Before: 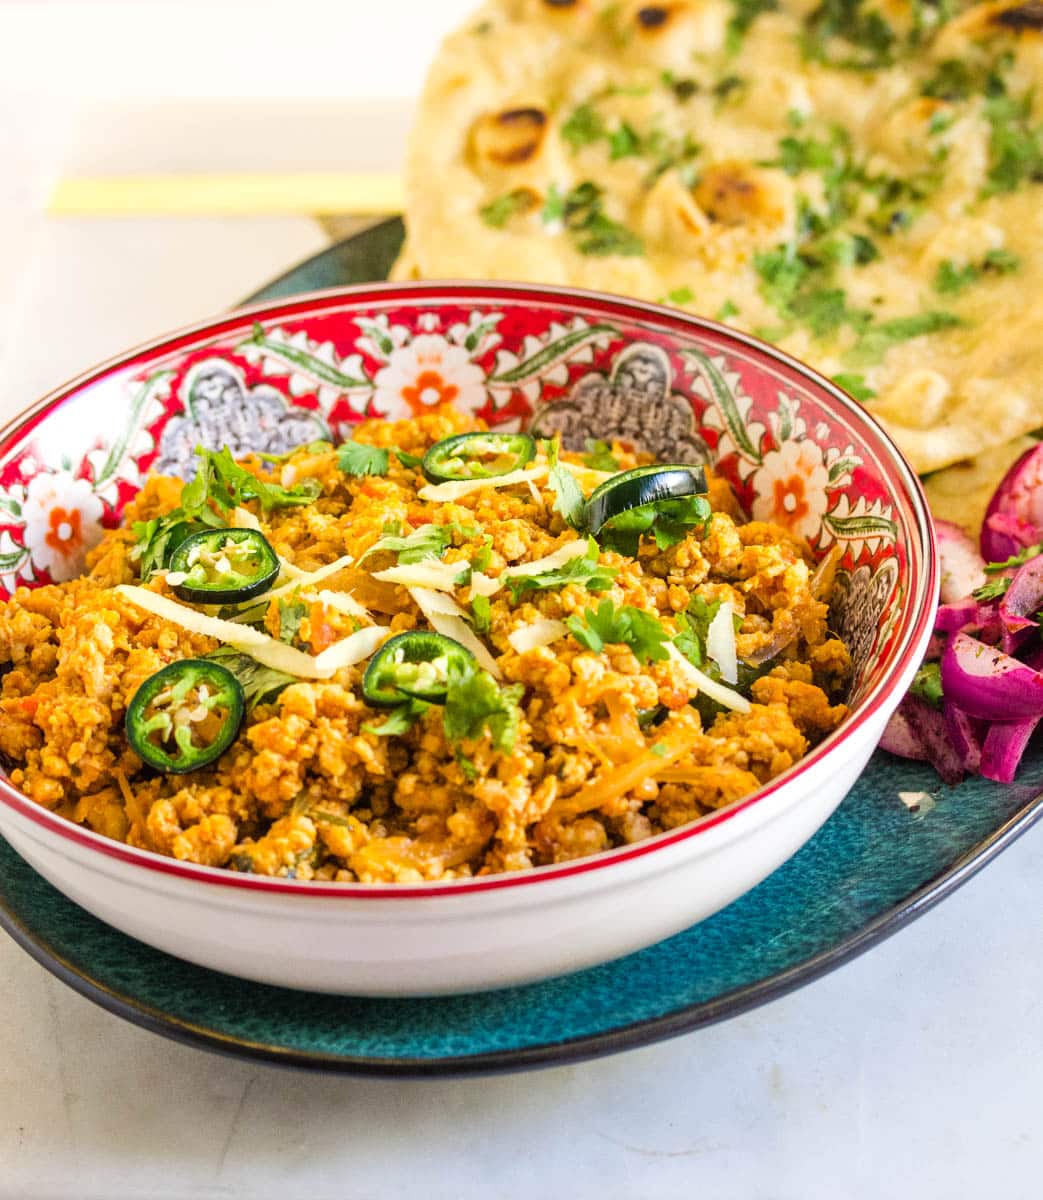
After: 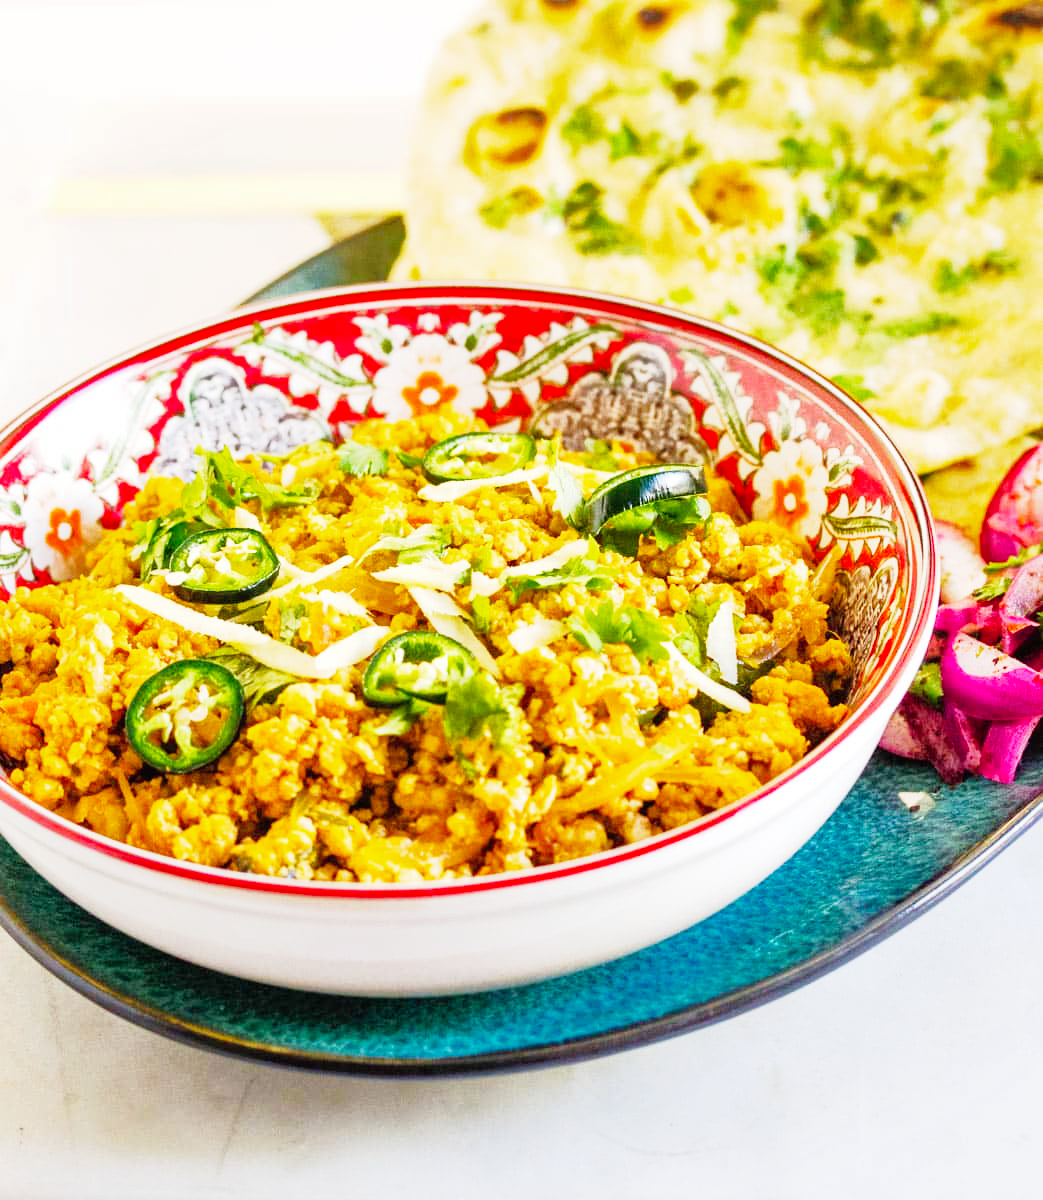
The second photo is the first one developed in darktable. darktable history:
shadows and highlights: on, module defaults
base curve: curves: ch0 [(0, 0) (0, 0.001) (0.001, 0.001) (0.004, 0.002) (0.007, 0.004) (0.015, 0.013) (0.033, 0.045) (0.052, 0.096) (0.075, 0.17) (0.099, 0.241) (0.163, 0.42) (0.219, 0.55) (0.259, 0.616) (0.327, 0.722) (0.365, 0.765) (0.522, 0.873) (0.547, 0.881) (0.689, 0.919) (0.826, 0.952) (1, 1)], preserve colors none
